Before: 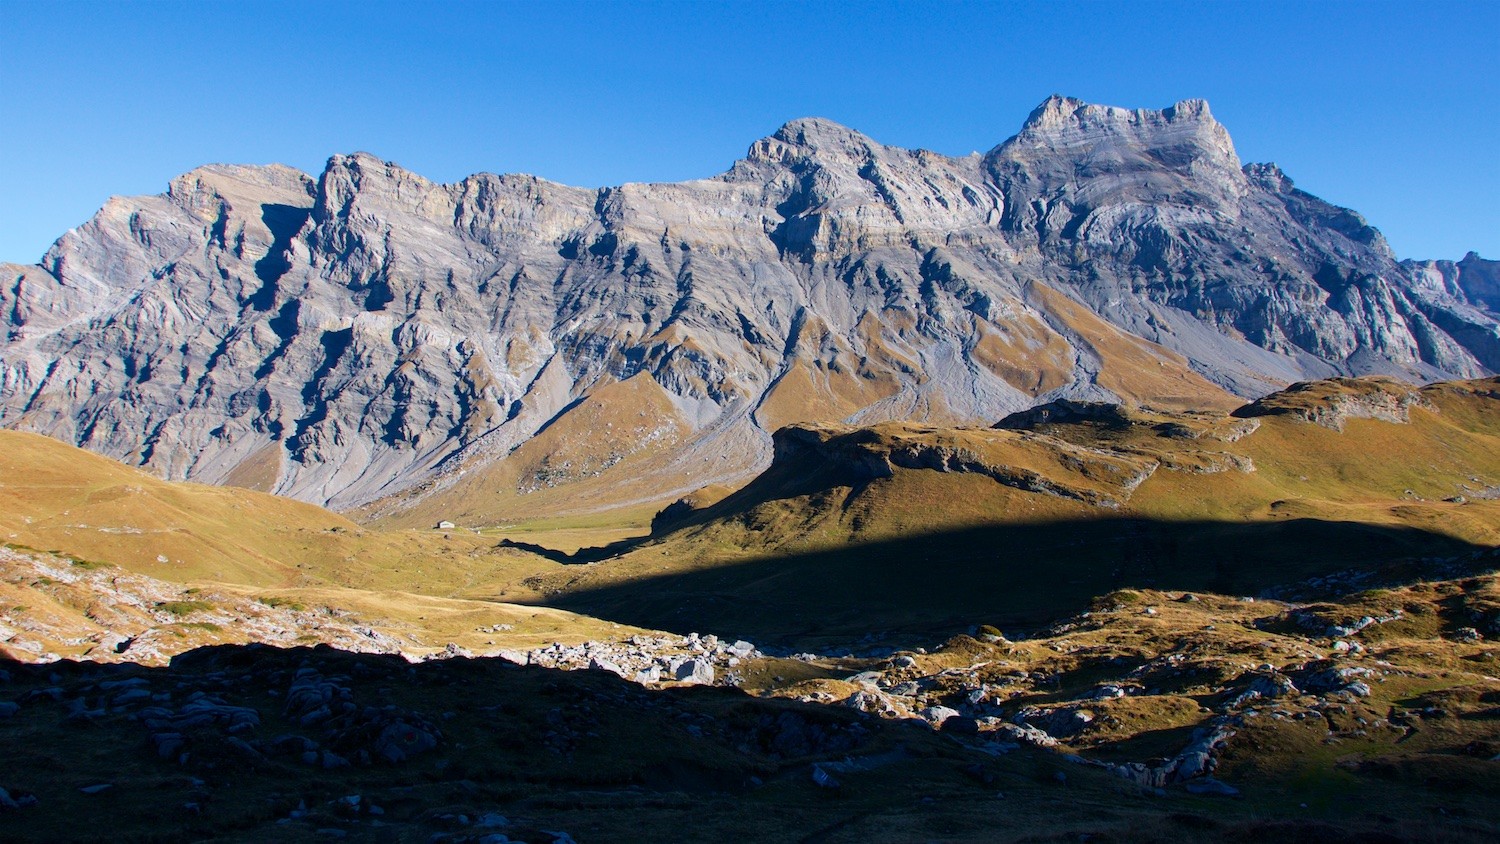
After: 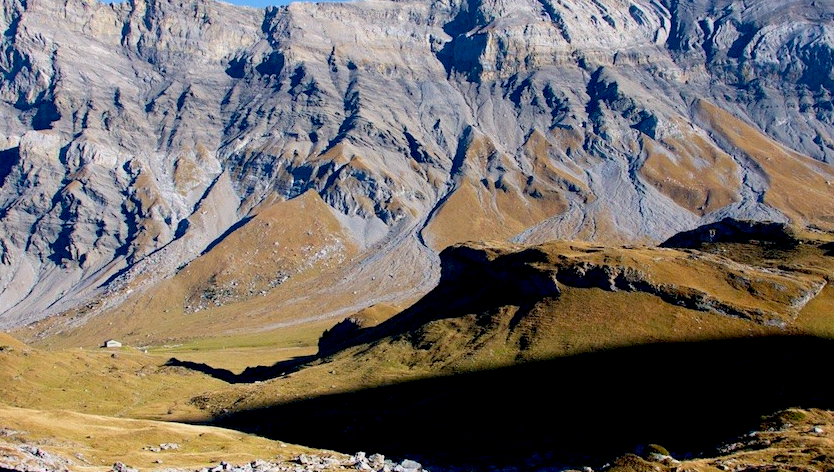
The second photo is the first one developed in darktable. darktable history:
exposure: black level correction 0.016, exposure -0.007 EV, compensate highlight preservation false
crop and rotate: left 22.208%, top 21.507%, right 22.168%, bottom 22.451%
